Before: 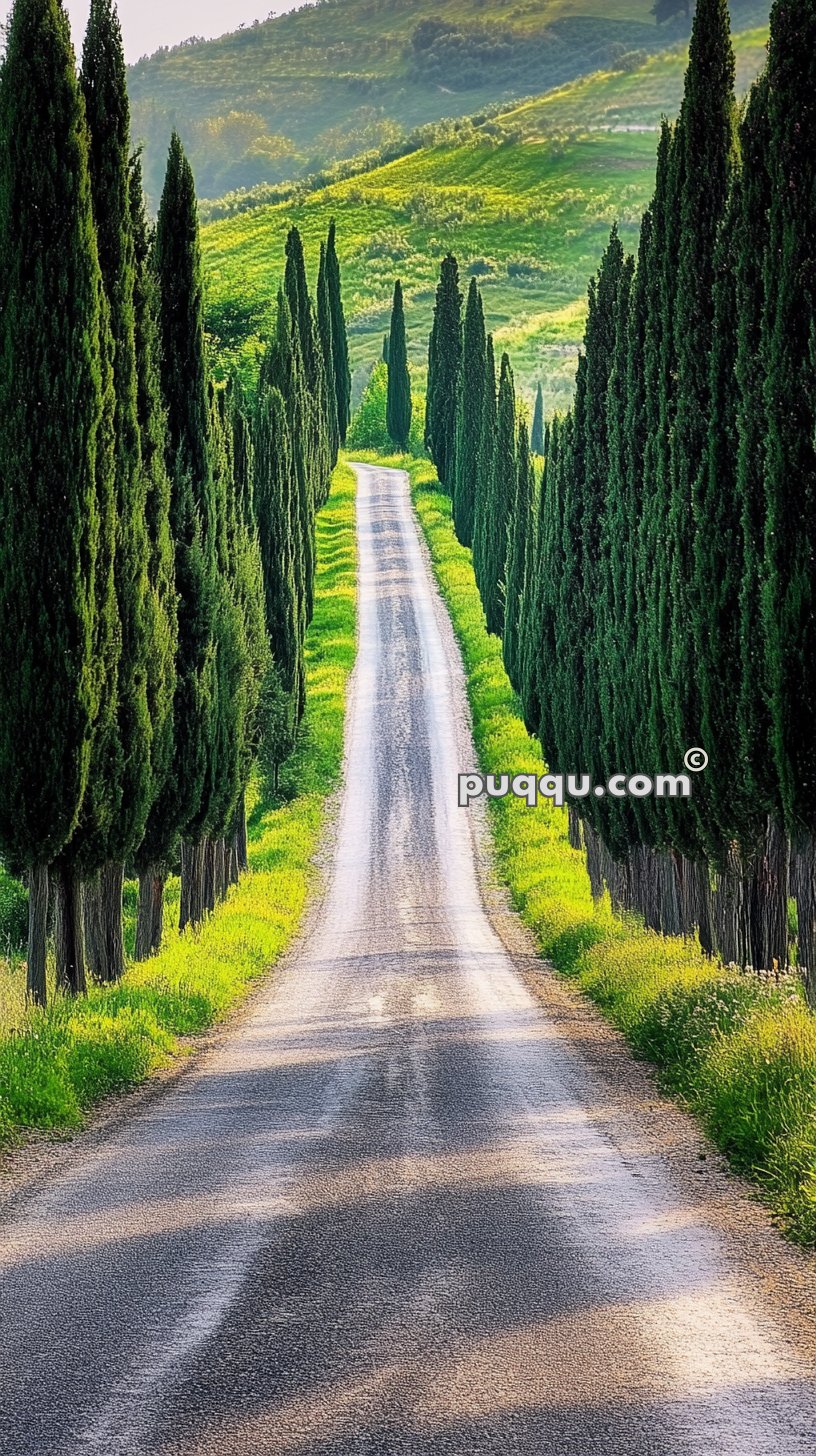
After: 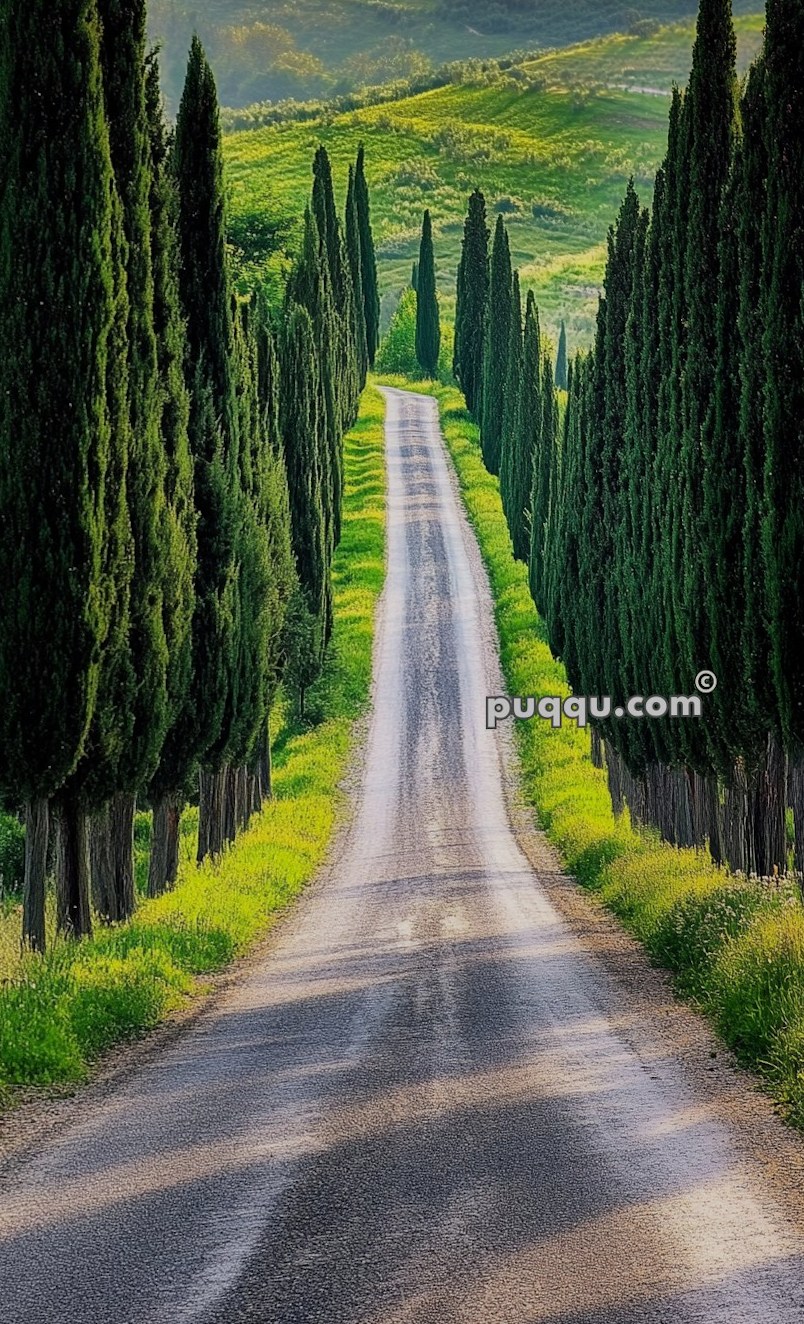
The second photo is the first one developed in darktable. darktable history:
exposure: exposure -0.492 EV, compensate highlight preservation false
haze removal: strength 0.1, compatibility mode true, adaptive false
rotate and perspective: rotation -0.013°, lens shift (vertical) -0.027, lens shift (horizontal) 0.178, crop left 0.016, crop right 0.989, crop top 0.082, crop bottom 0.918
